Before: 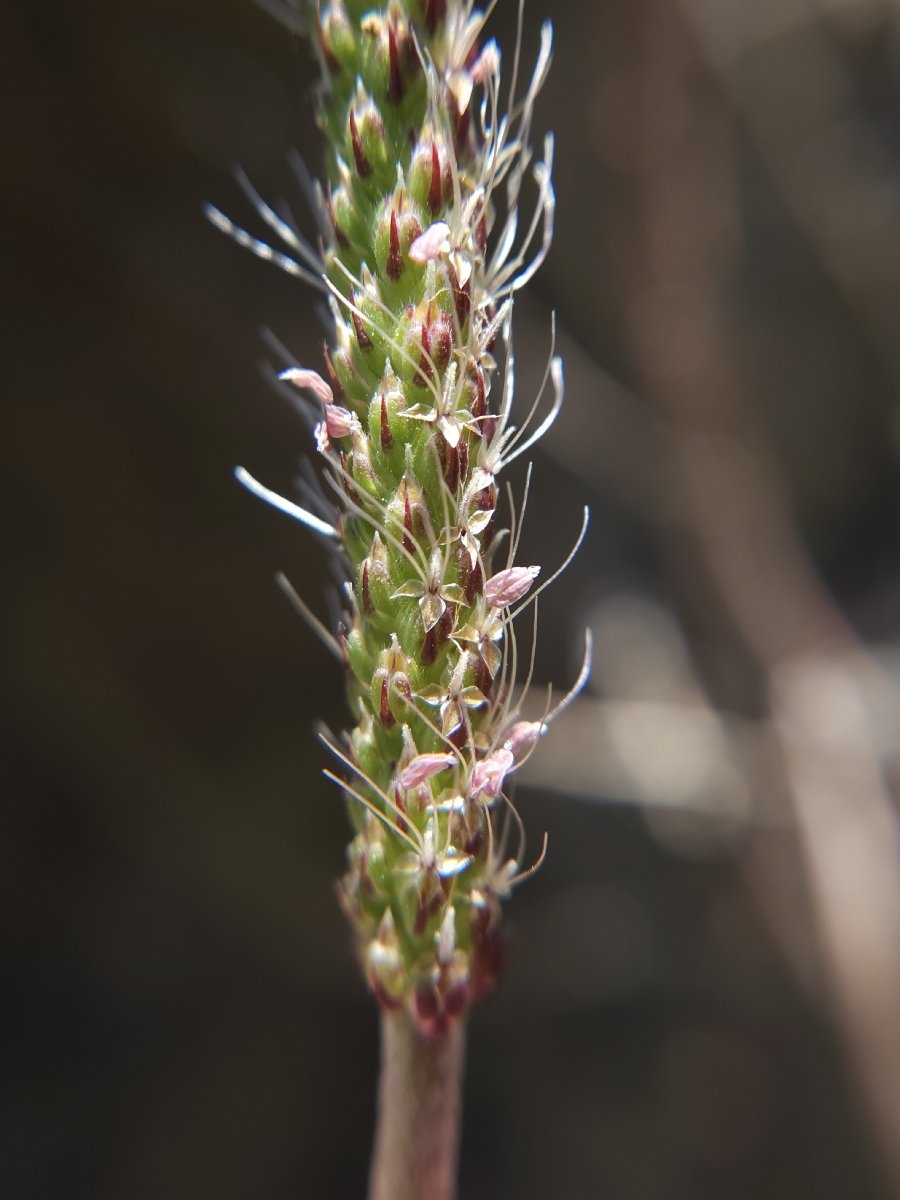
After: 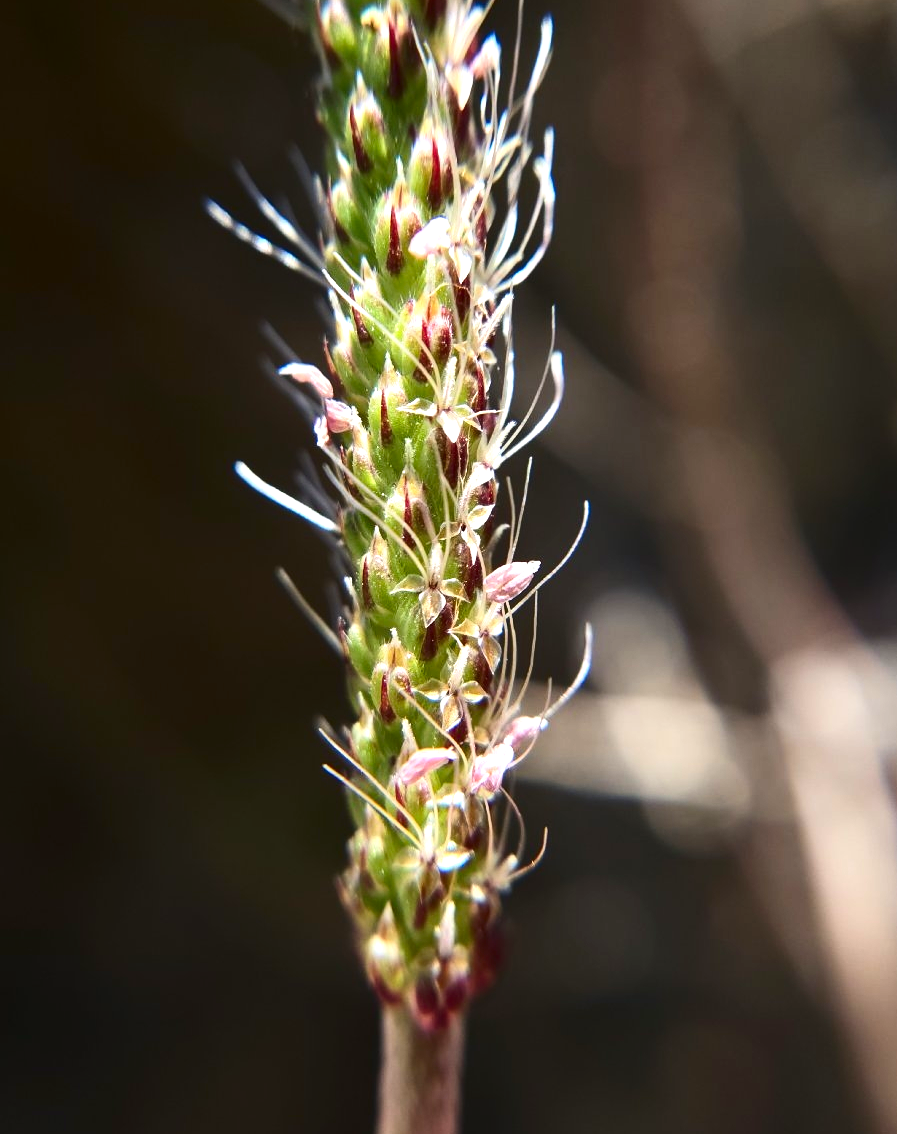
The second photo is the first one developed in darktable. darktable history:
exposure: black level correction 0, exposure 0.7 EV, compensate exposure bias true, compensate highlight preservation false
crop: top 0.448%, right 0.264%, bottom 5.045%
contrast brightness saturation: contrast 0.21, brightness -0.11, saturation 0.21
